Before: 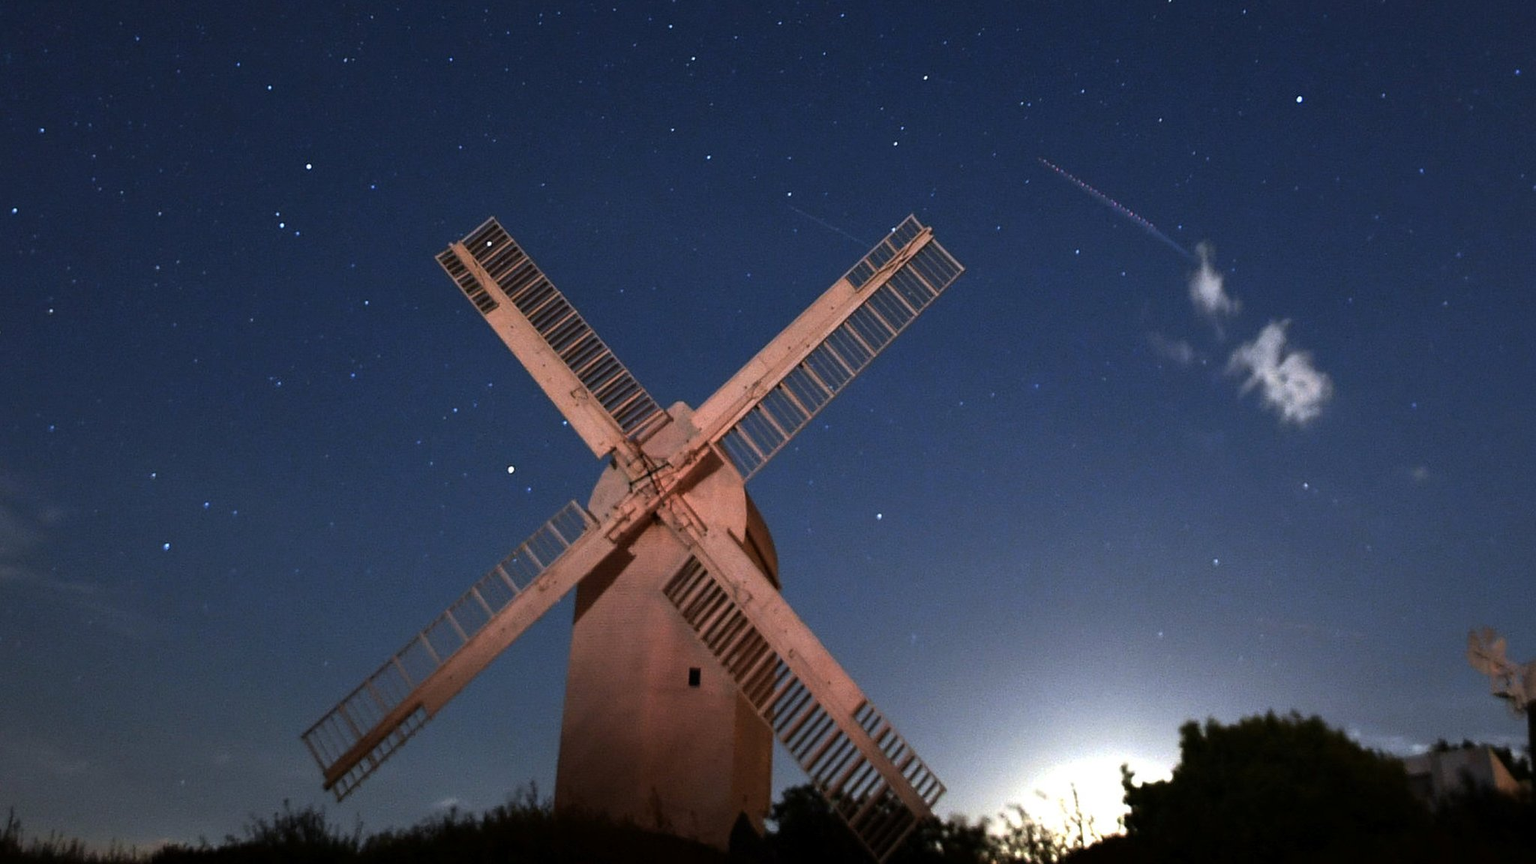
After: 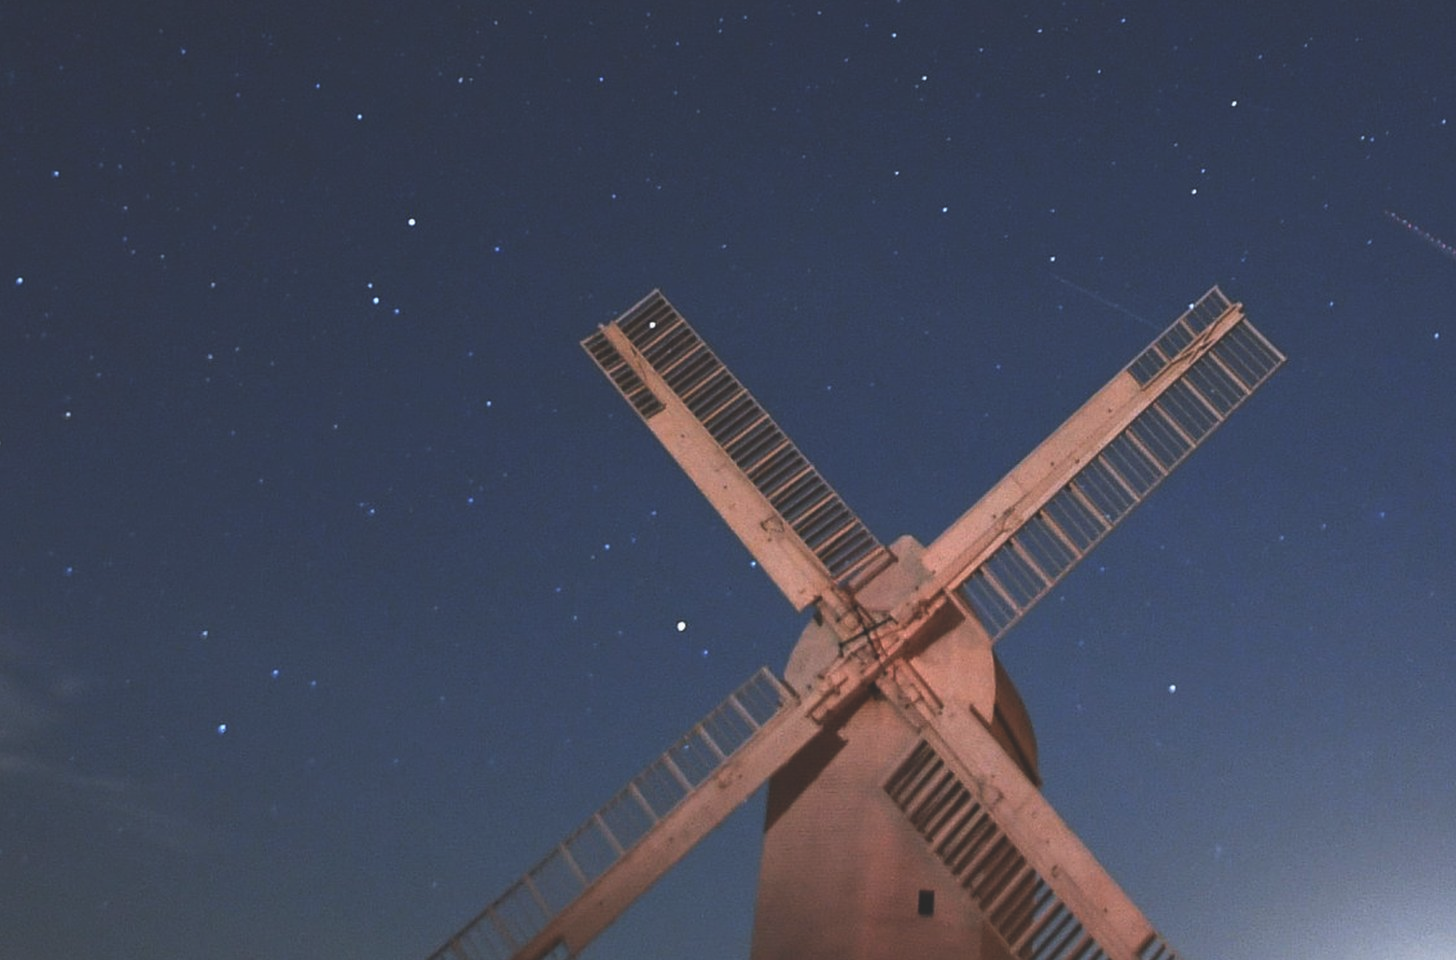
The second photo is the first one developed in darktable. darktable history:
crop: right 28.885%, bottom 16.626%
exposure: black level correction -0.023, exposure -0.039 EV, compensate highlight preservation false
